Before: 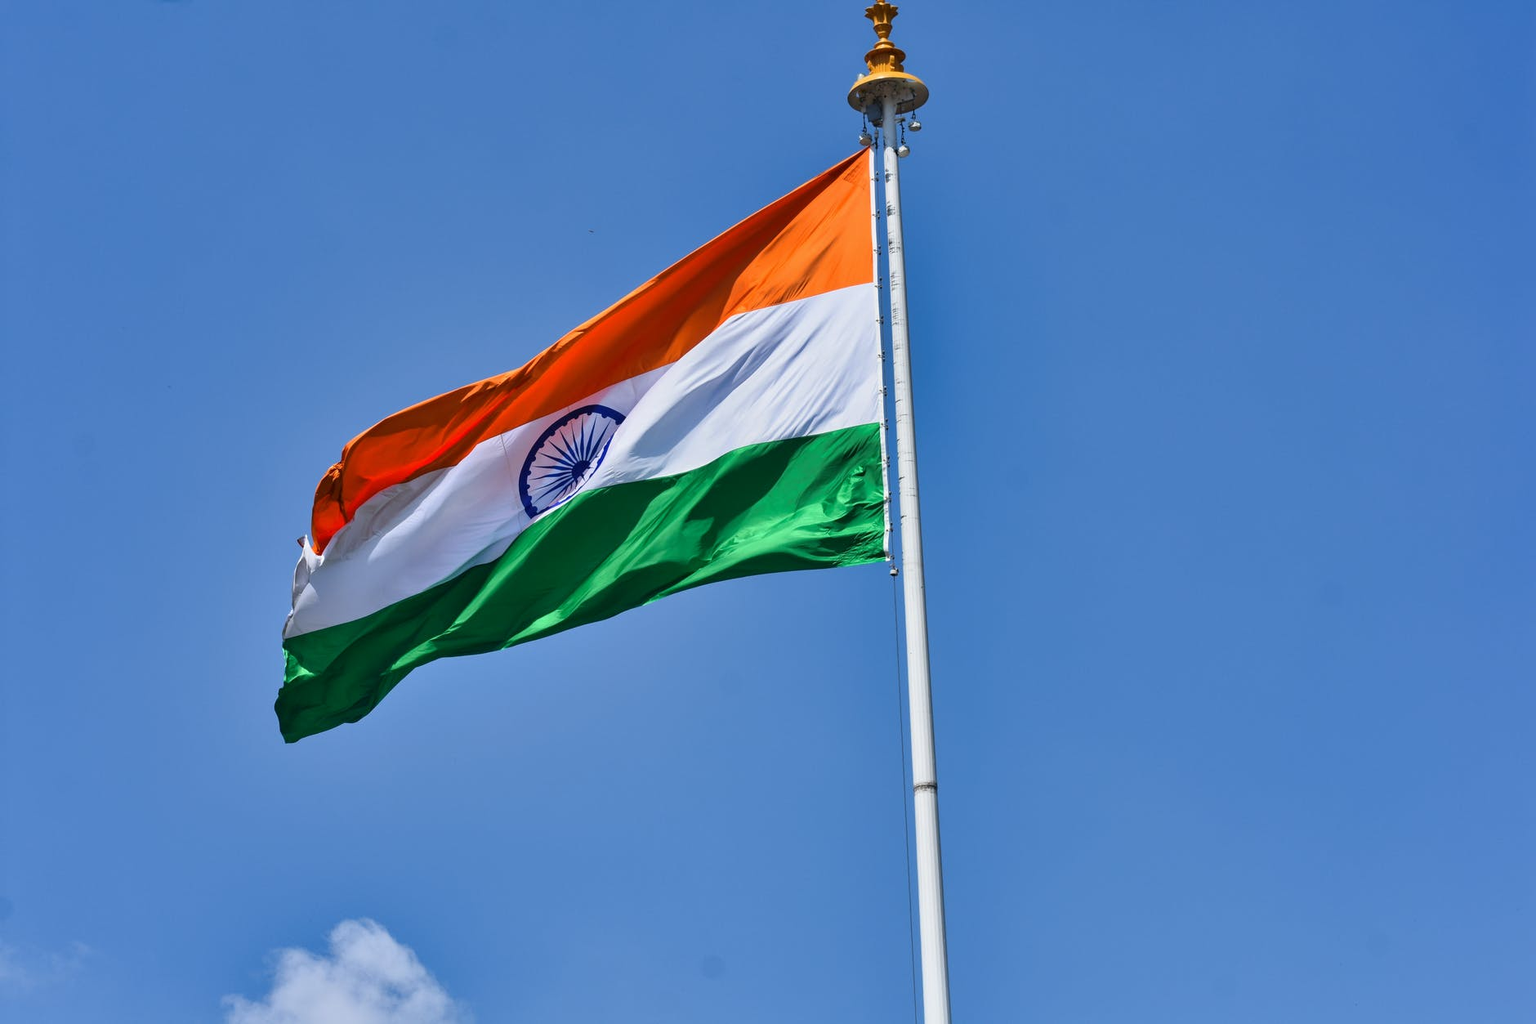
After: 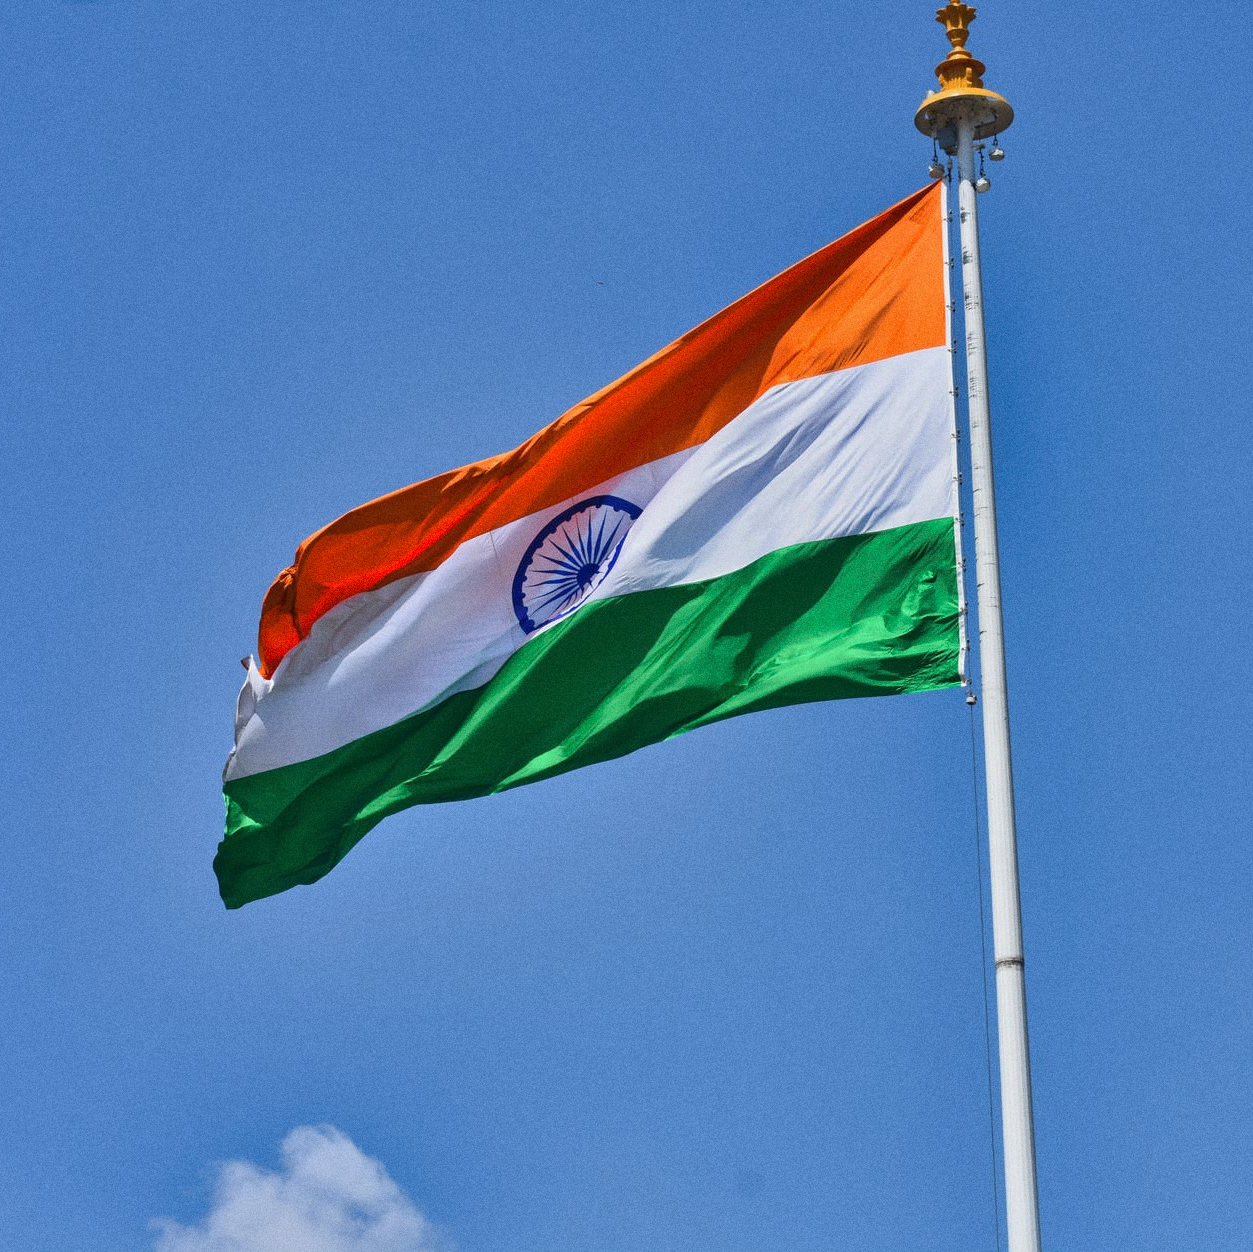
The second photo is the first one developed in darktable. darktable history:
grain: on, module defaults
shadows and highlights: on, module defaults
crop and rotate: left 6.617%, right 26.717%
